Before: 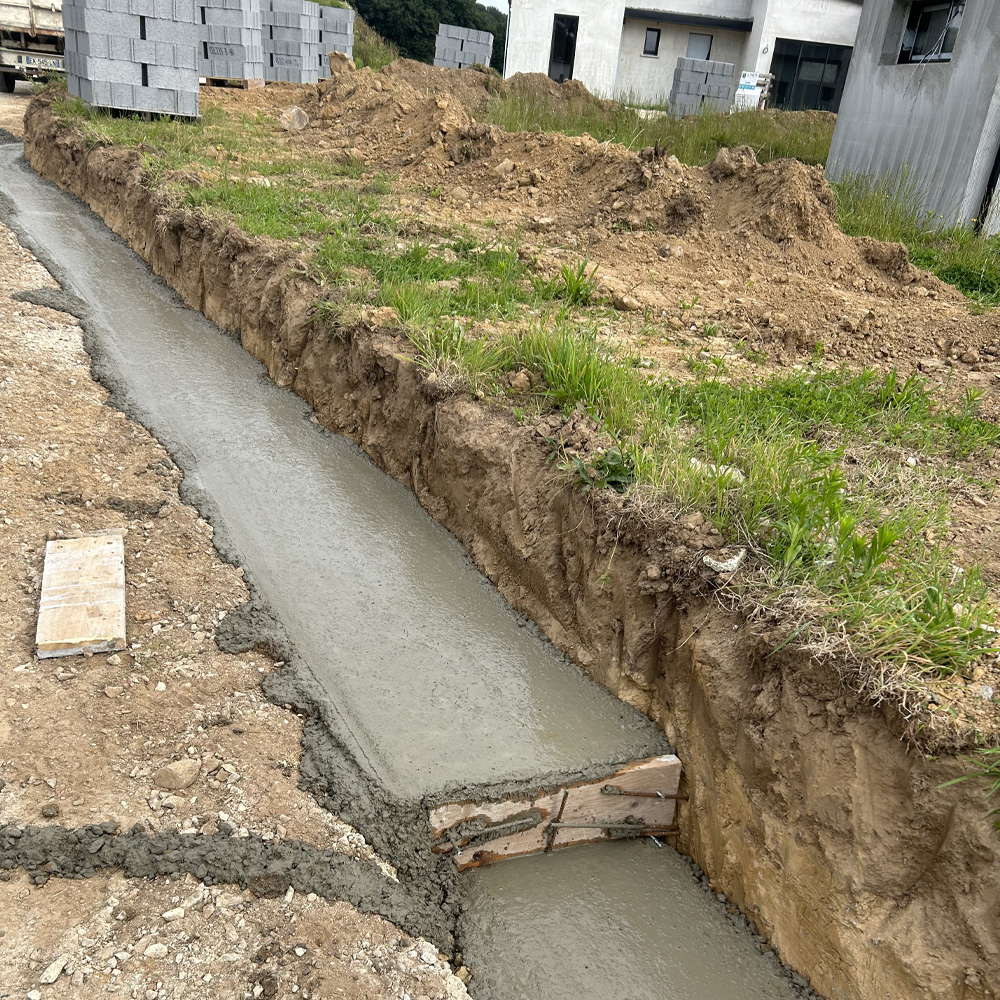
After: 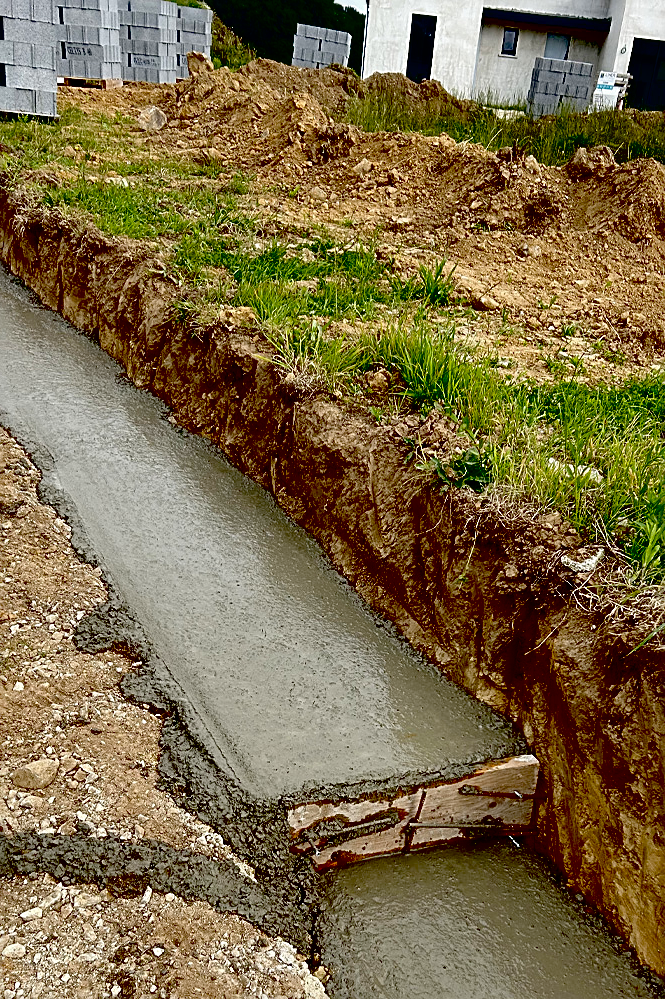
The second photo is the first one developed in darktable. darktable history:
exposure: black level correction 0.1, exposure -0.083 EV, compensate exposure bias true, compensate highlight preservation false
local contrast: mode bilateral grid, contrast 10, coarseness 24, detail 115%, midtone range 0.2
sharpen: on, module defaults
crop and rotate: left 14.294%, right 19.19%
